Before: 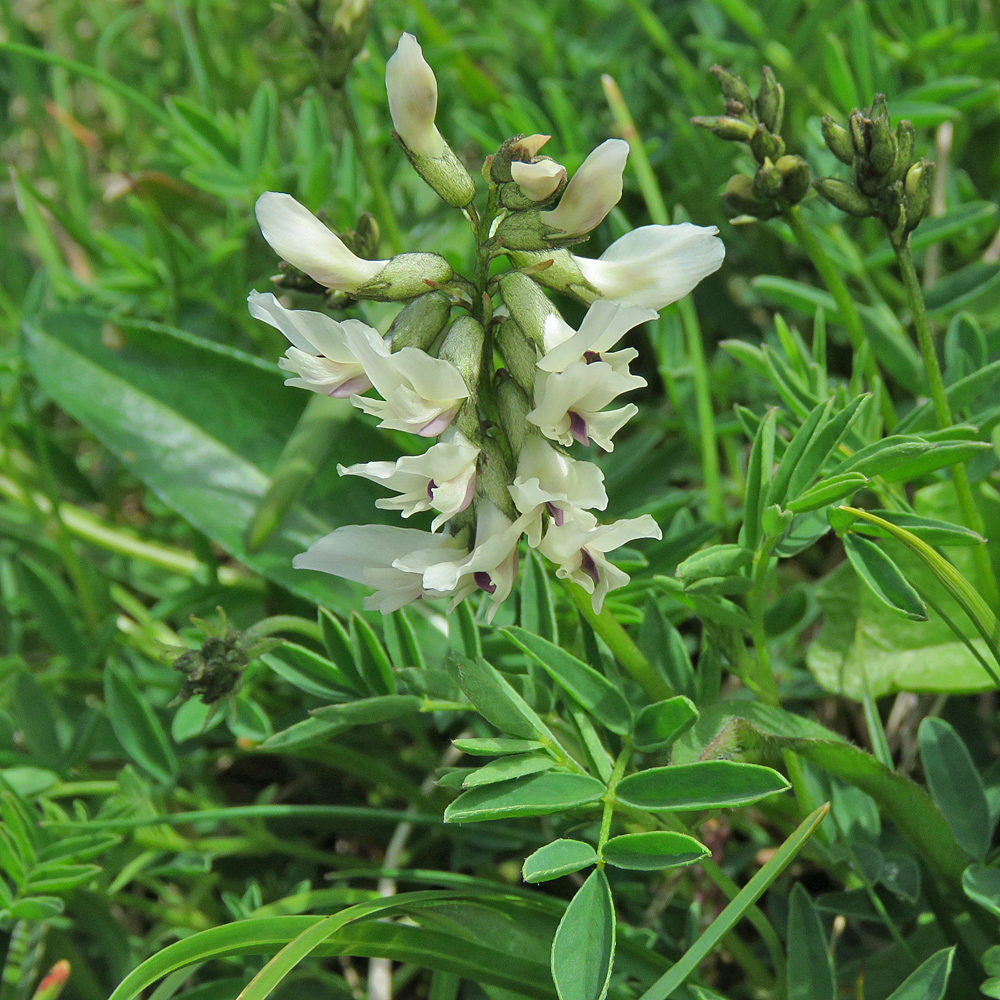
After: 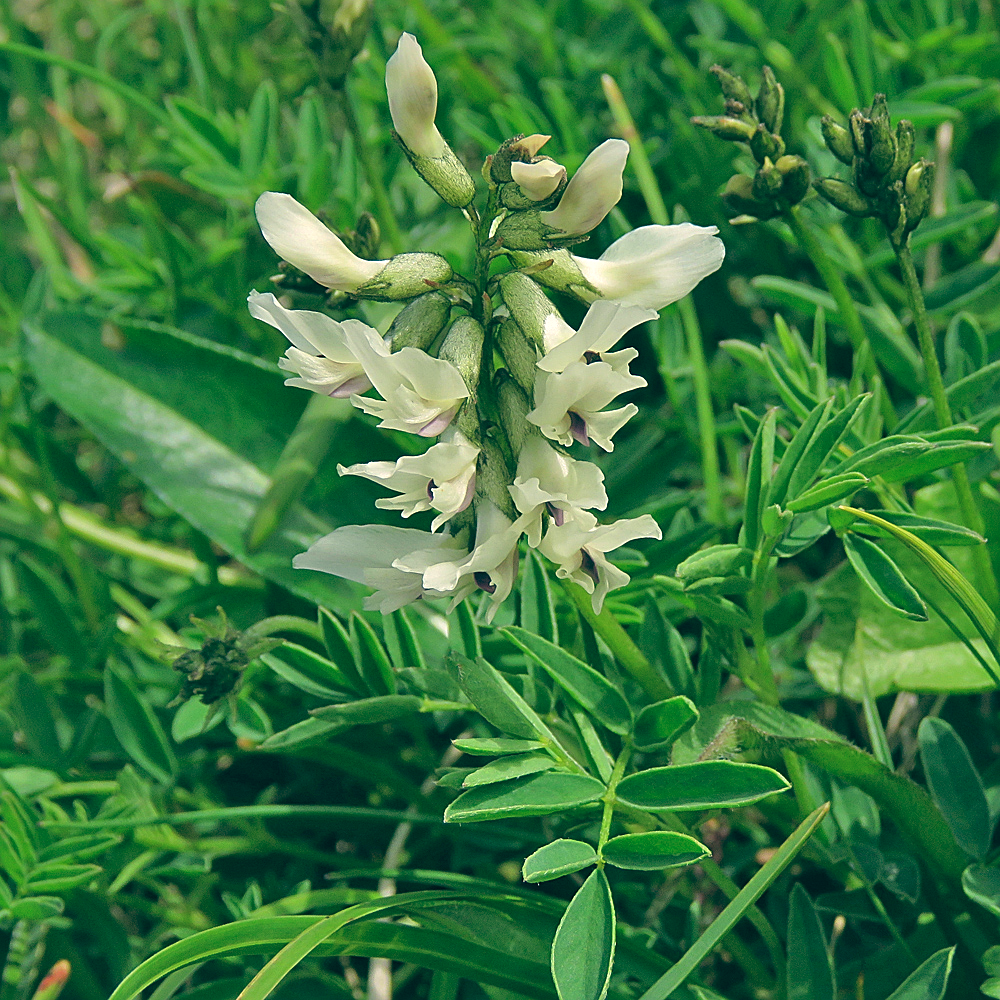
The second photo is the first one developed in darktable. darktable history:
color balance: lift [1.005, 0.99, 1.007, 1.01], gamma [1, 0.979, 1.011, 1.021], gain [0.923, 1.098, 1.025, 0.902], input saturation 90.45%, contrast 7.73%, output saturation 105.91%
sharpen: on, module defaults
